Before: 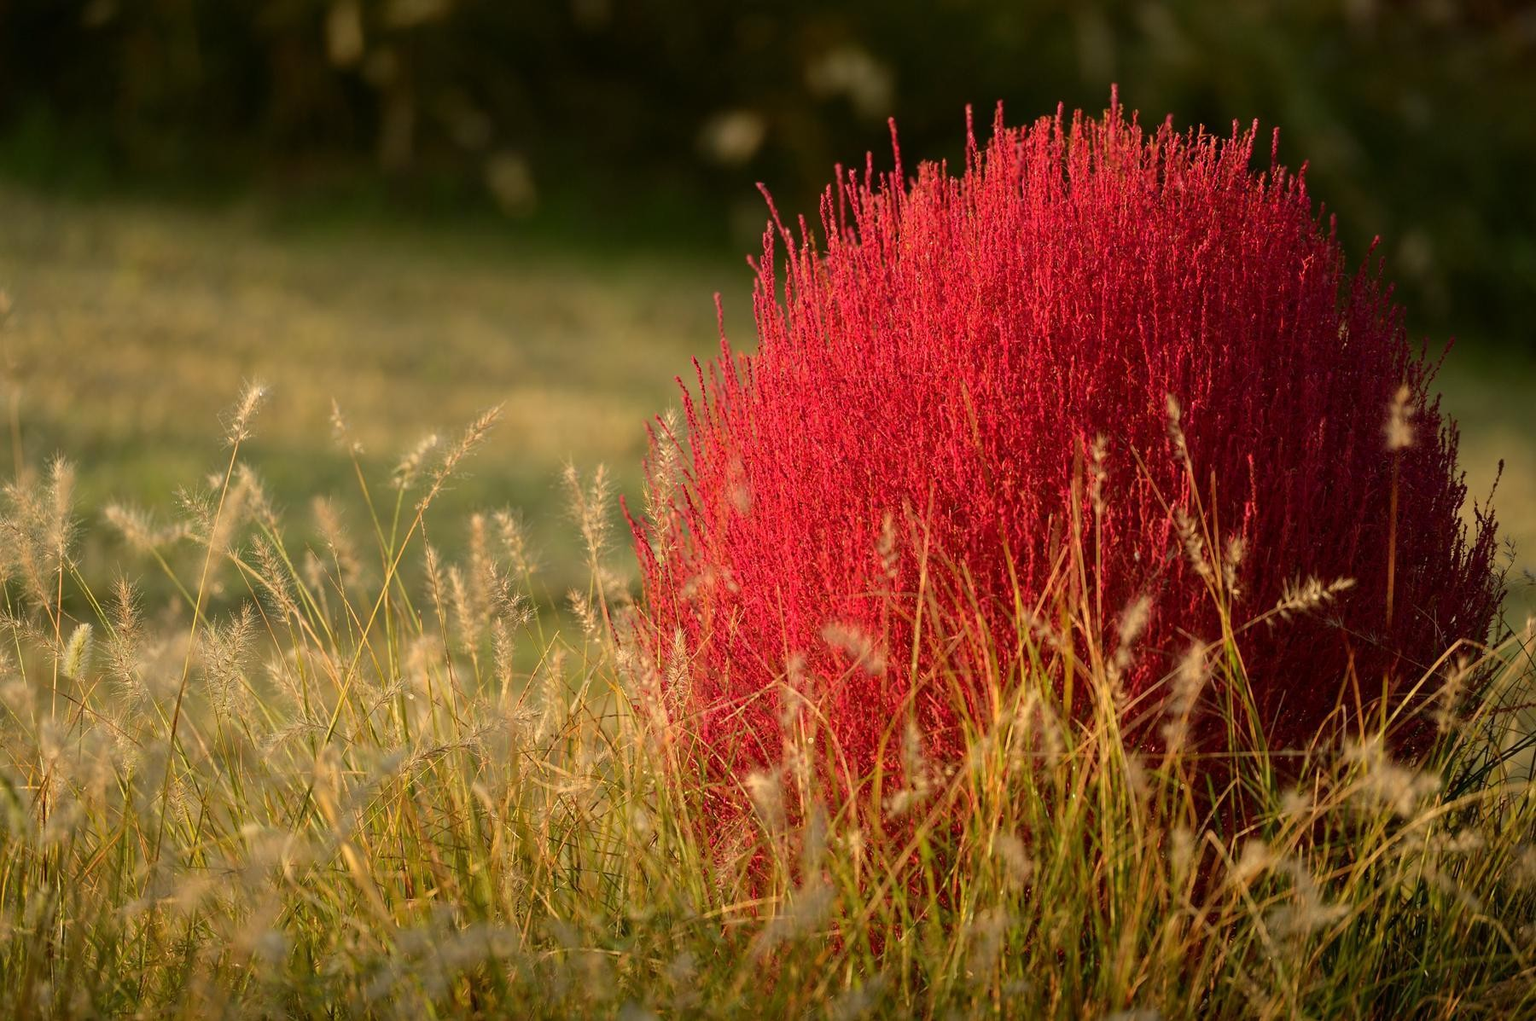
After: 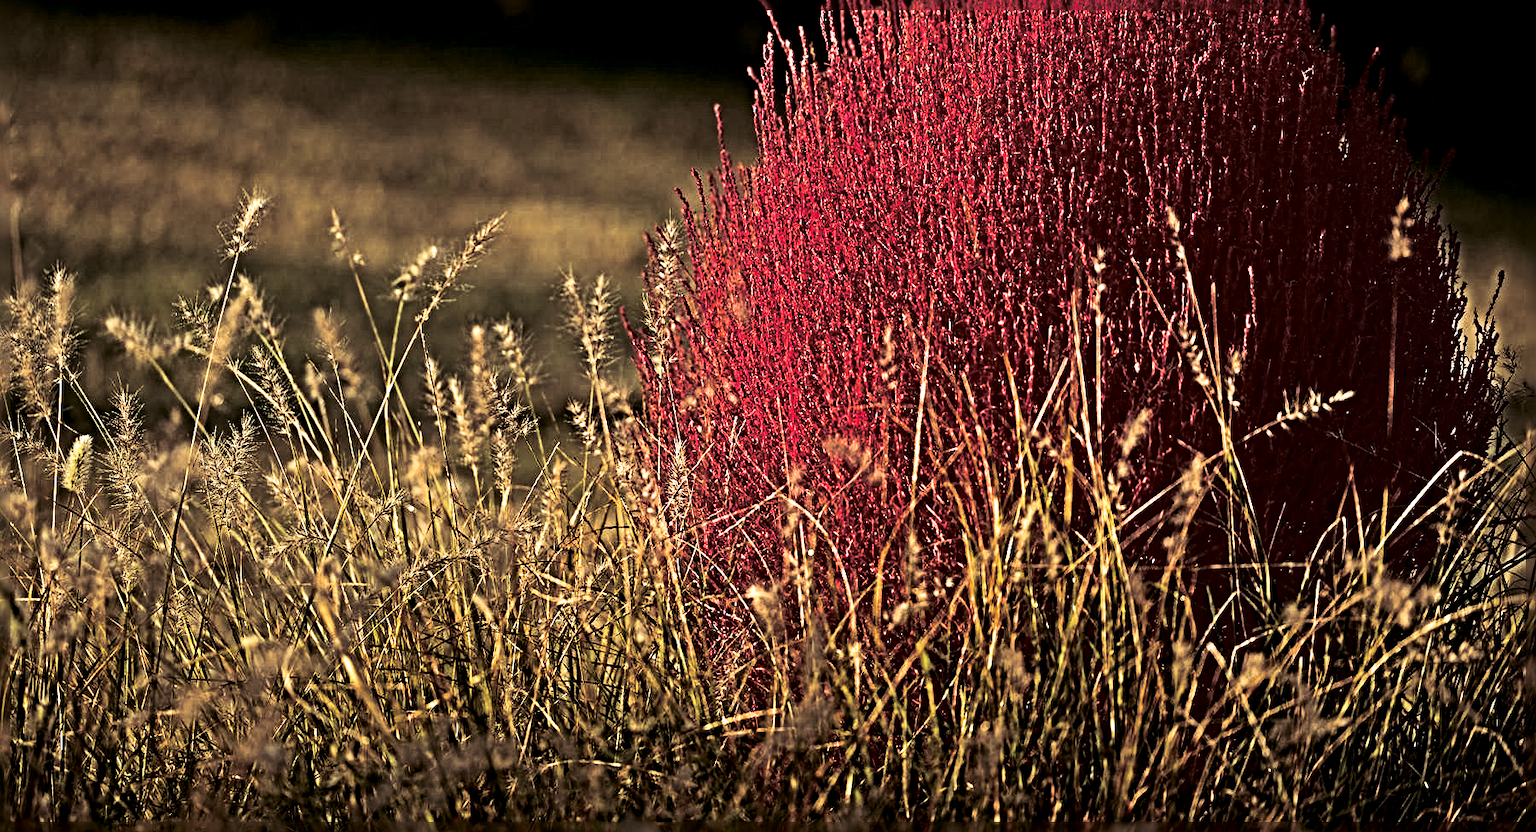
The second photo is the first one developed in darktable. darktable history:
sharpen: radius 6.3, amount 1.8, threshold 0
contrast brightness saturation: contrast 0.24, brightness -0.24, saturation 0.14
split-toning: shadows › saturation 0.2
crop and rotate: top 18.507%
